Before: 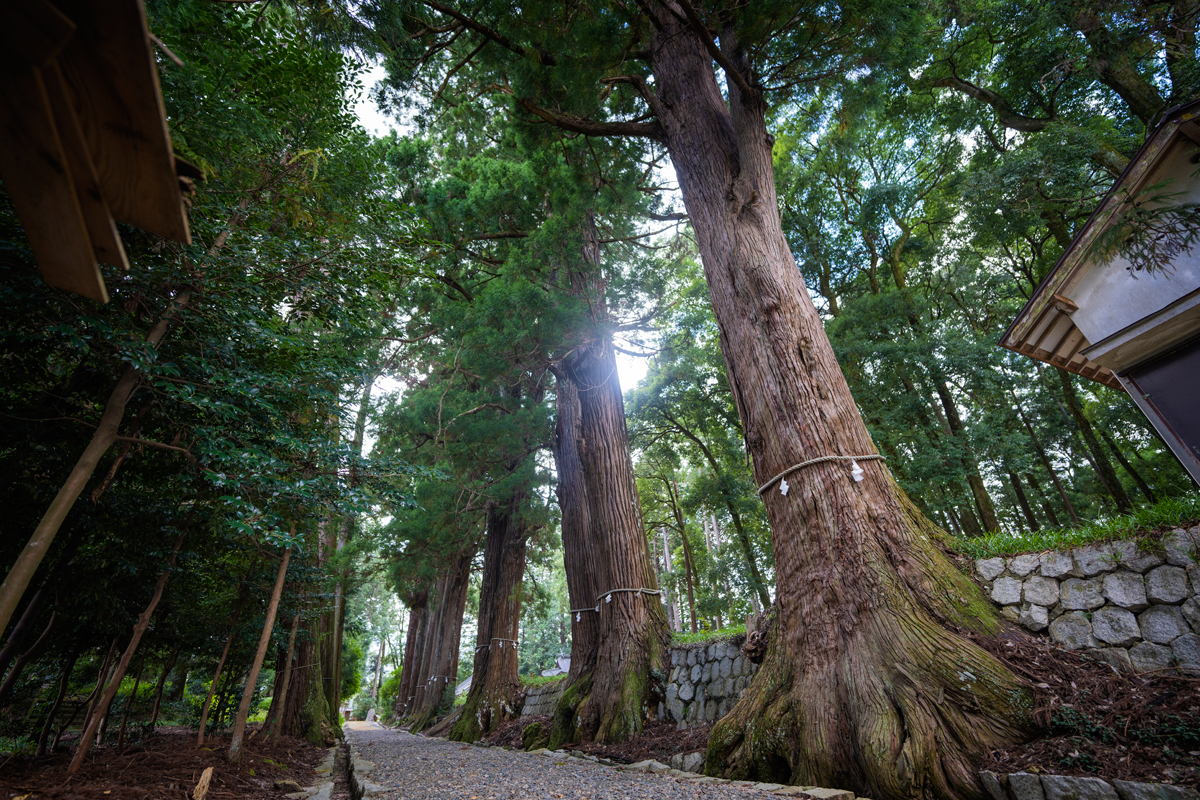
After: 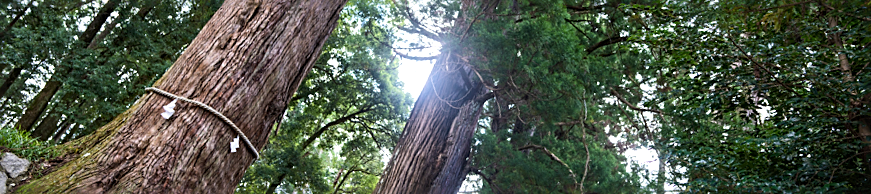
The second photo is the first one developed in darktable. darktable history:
tone equalizer: -8 EV -0.417 EV, -7 EV -0.389 EV, -6 EV -0.333 EV, -5 EV -0.222 EV, -3 EV 0.222 EV, -2 EV 0.333 EV, -1 EV 0.389 EV, +0 EV 0.417 EV, edges refinement/feathering 500, mask exposure compensation -1.57 EV, preserve details no
crop and rotate: angle 16.12°, top 30.835%, bottom 35.653%
sharpen: radius 2.767
